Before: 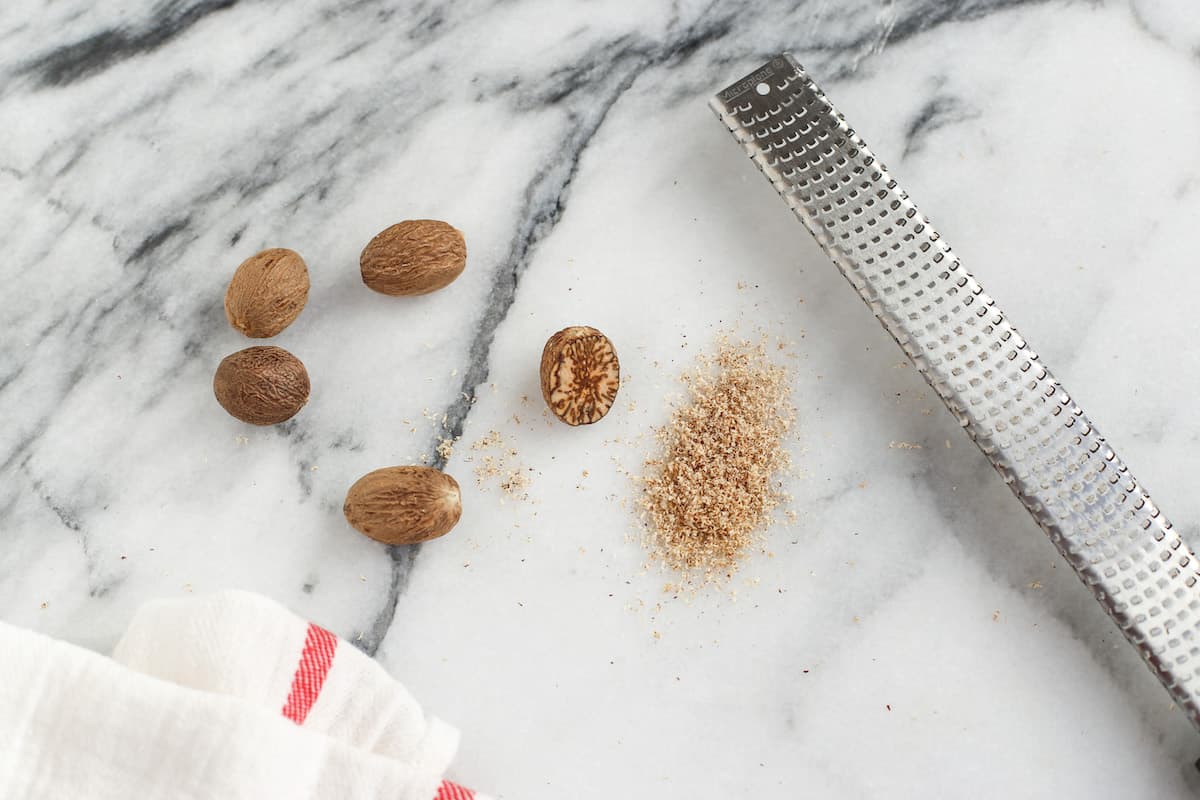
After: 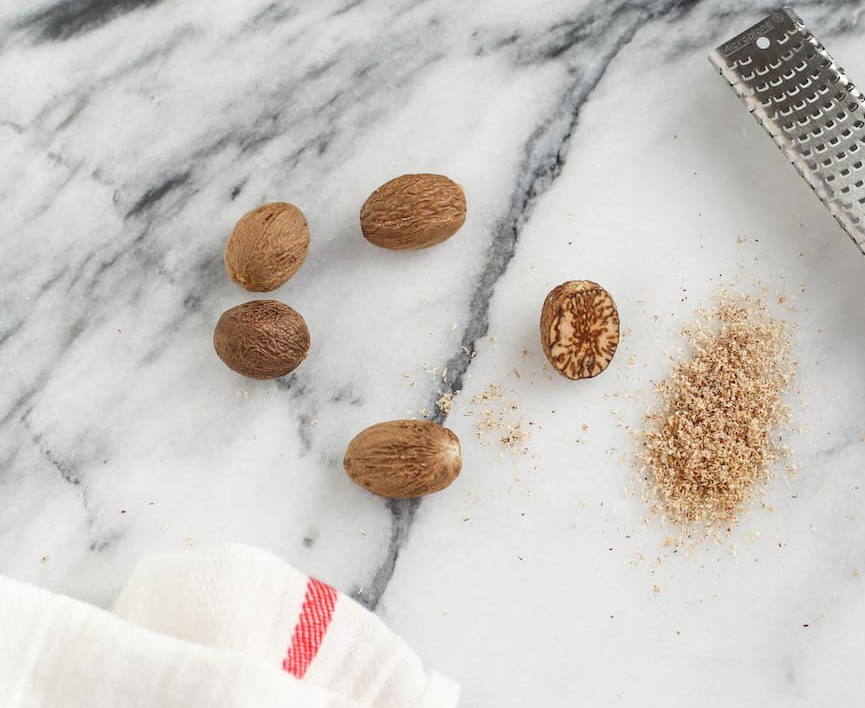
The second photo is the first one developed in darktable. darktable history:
crop: top 5.781%, right 27.879%, bottom 5.712%
